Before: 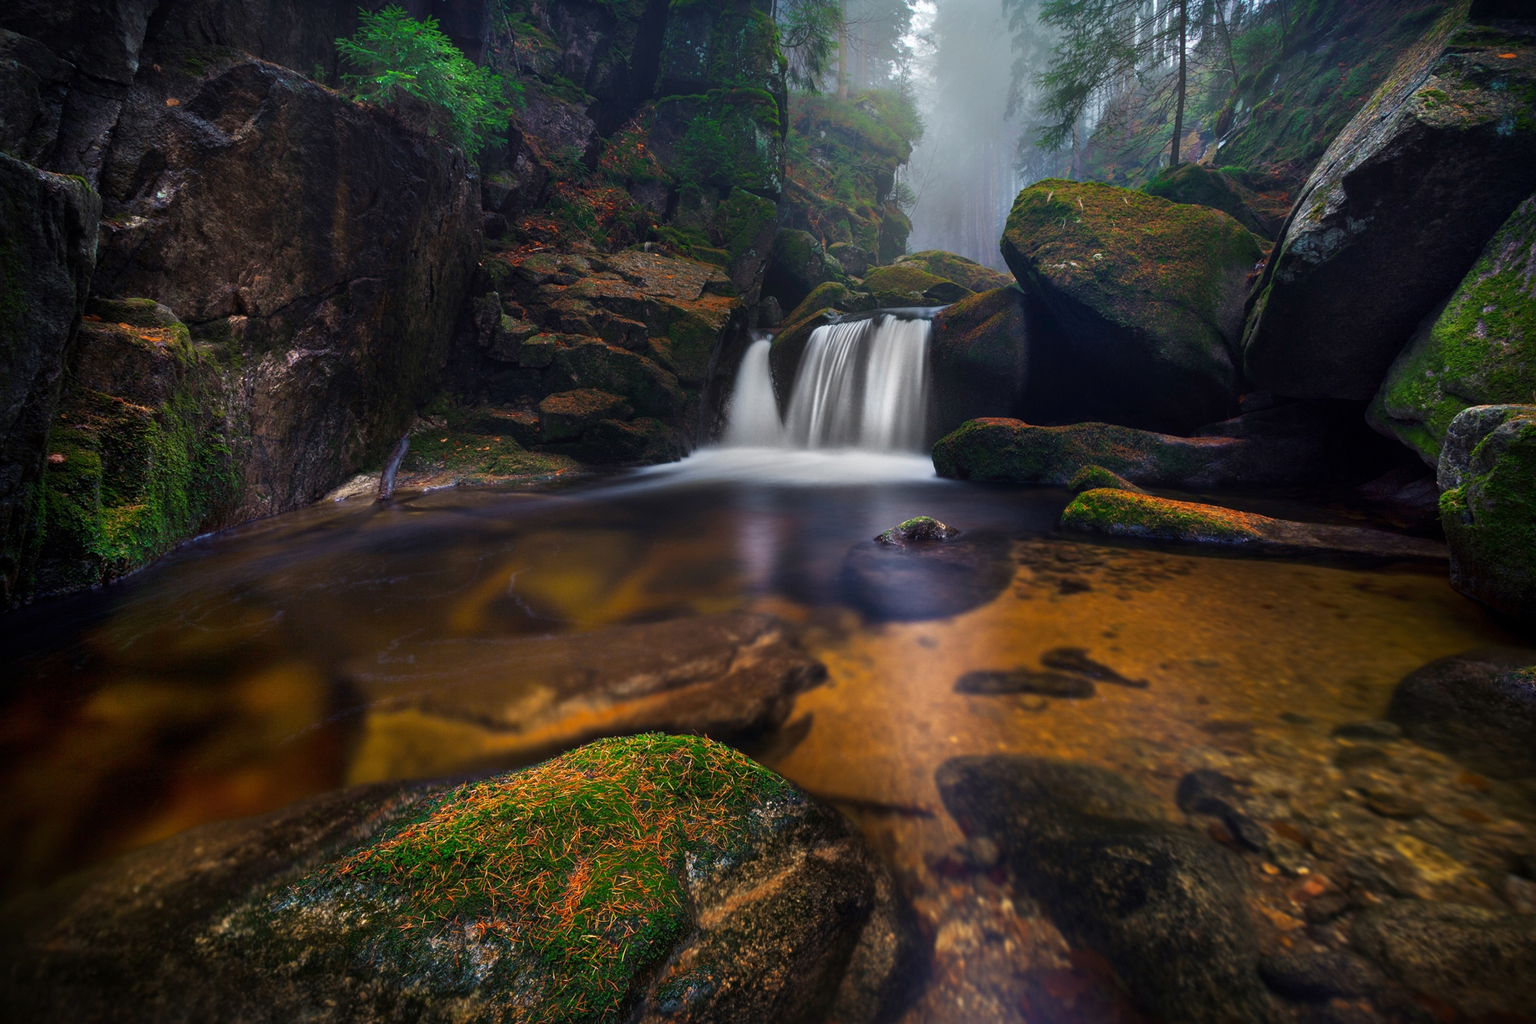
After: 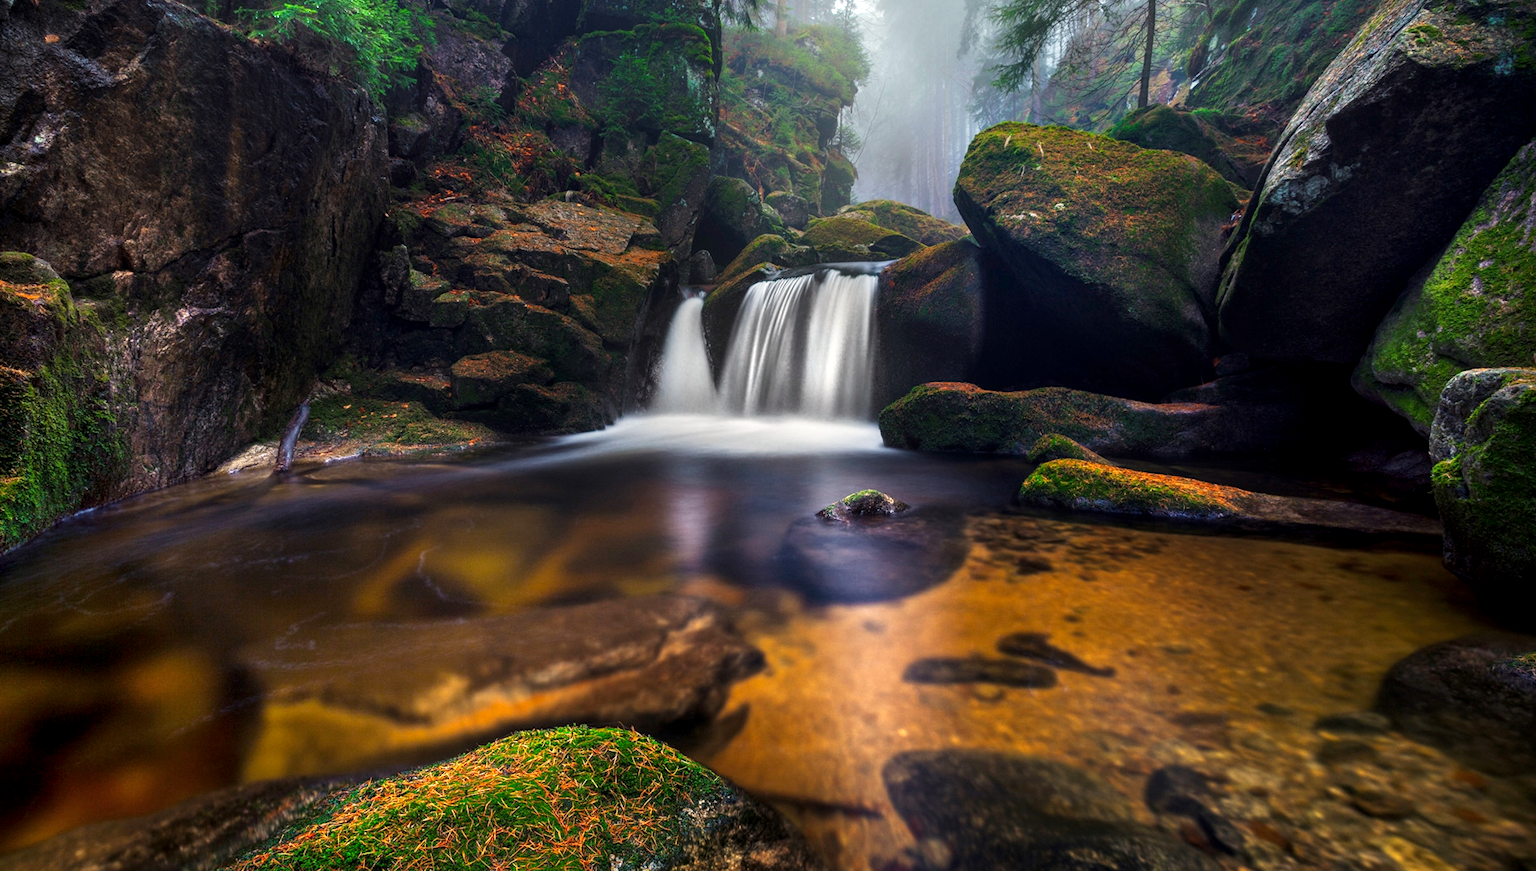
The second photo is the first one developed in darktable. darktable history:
exposure: black level correction 0, exposure 0.591 EV, compensate highlight preservation false
crop: left 8.192%, top 6.558%, bottom 15.198%
color correction: highlights b* 3
local contrast: on, module defaults
tone curve: curves: ch0 [(0, 0) (0.087, 0.054) (0.281, 0.245) (0.532, 0.514) (0.835, 0.818) (0.994, 0.955)]; ch1 [(0, 0) (0.27, 0.195) (0.406, 0.435) (0.452, 0.474) (0.495, 0.5) (0.514, 0.508) (0.537, 0.556) (0.654, 0.689) (1, 1)]; ch2 [(0, 0) (0.269, 0.299) (0.459, 0.441) (0.498, 0.499) (0.523, 0.52) (0.551, 0.549) (0.633, 0.625) (0.659, 0.681) (0.718, 0.764) (1, 1)], preserve colors none
